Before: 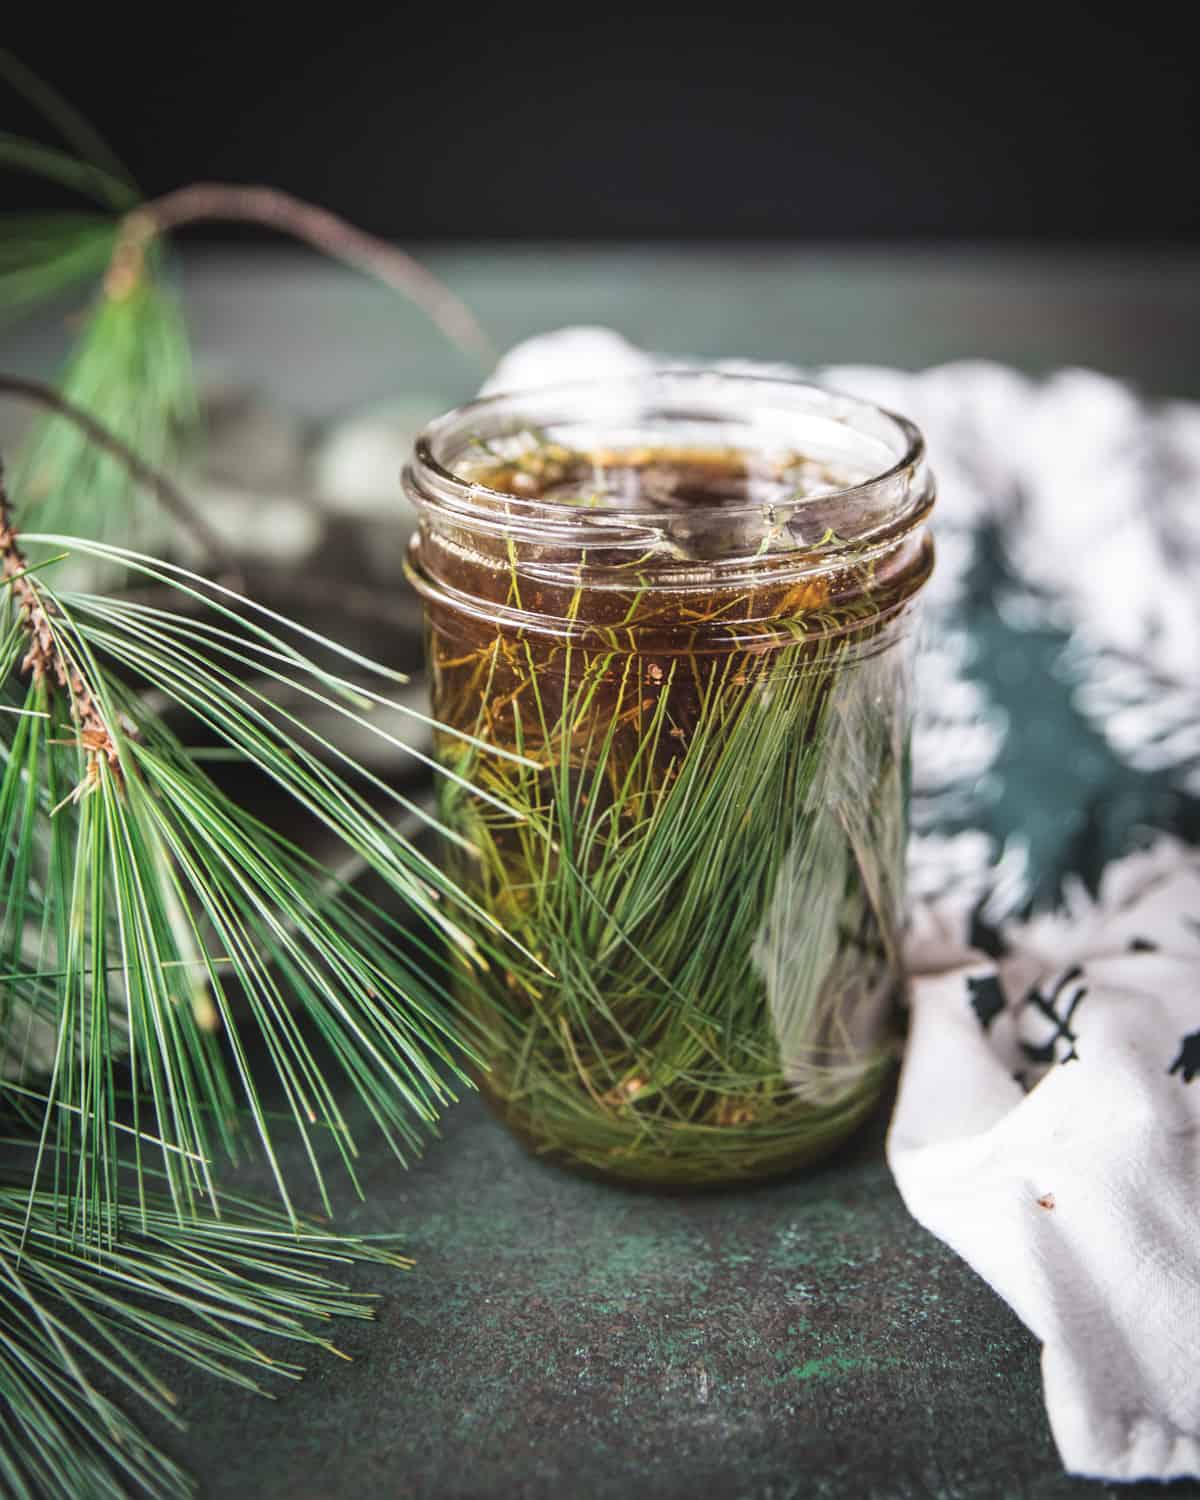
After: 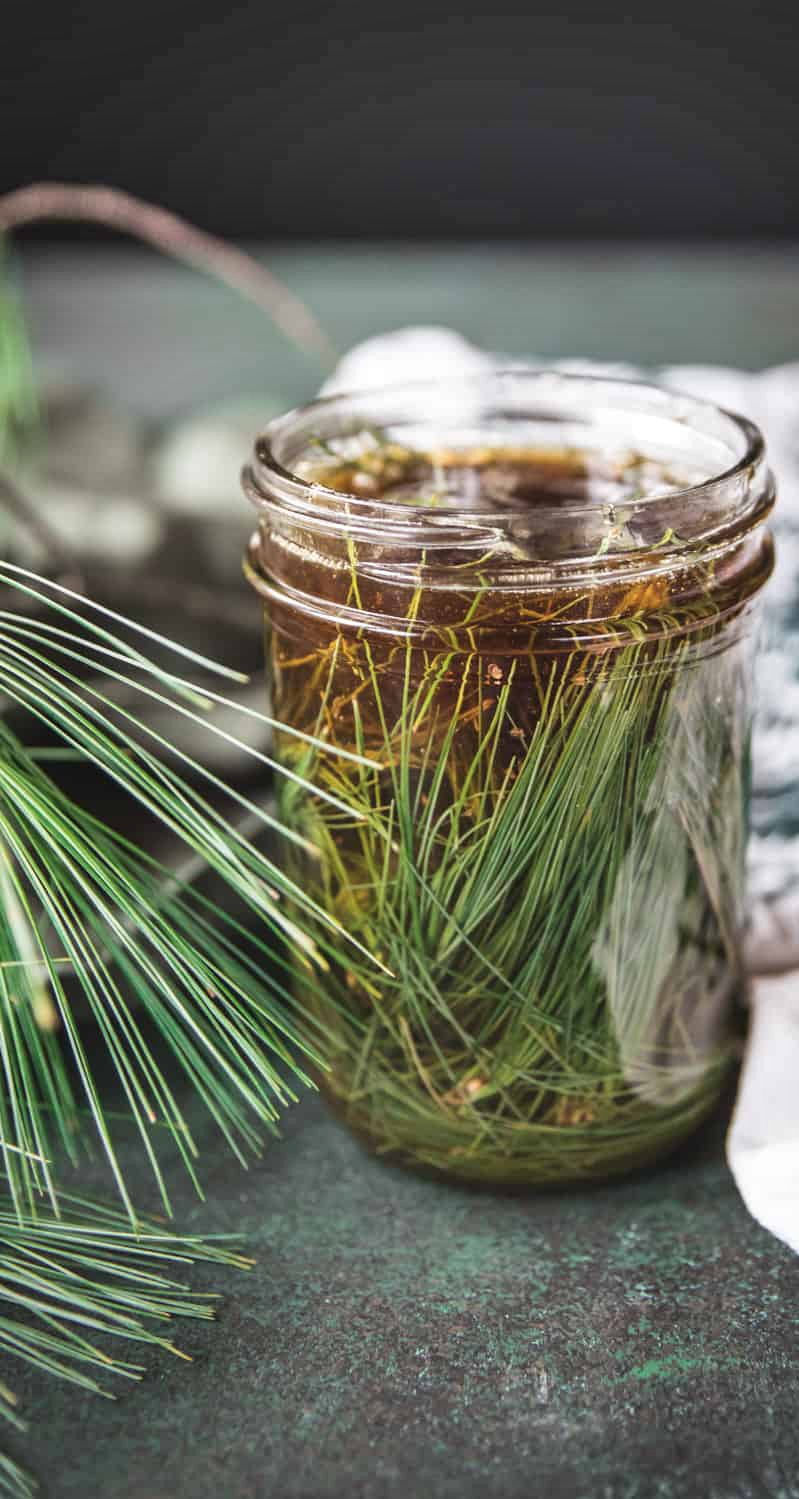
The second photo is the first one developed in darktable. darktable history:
shadows and highlights: shadows 59.28, highlights -60.39, soften with gaussian
crop and rotate: left 13.345%, right 20.01%
